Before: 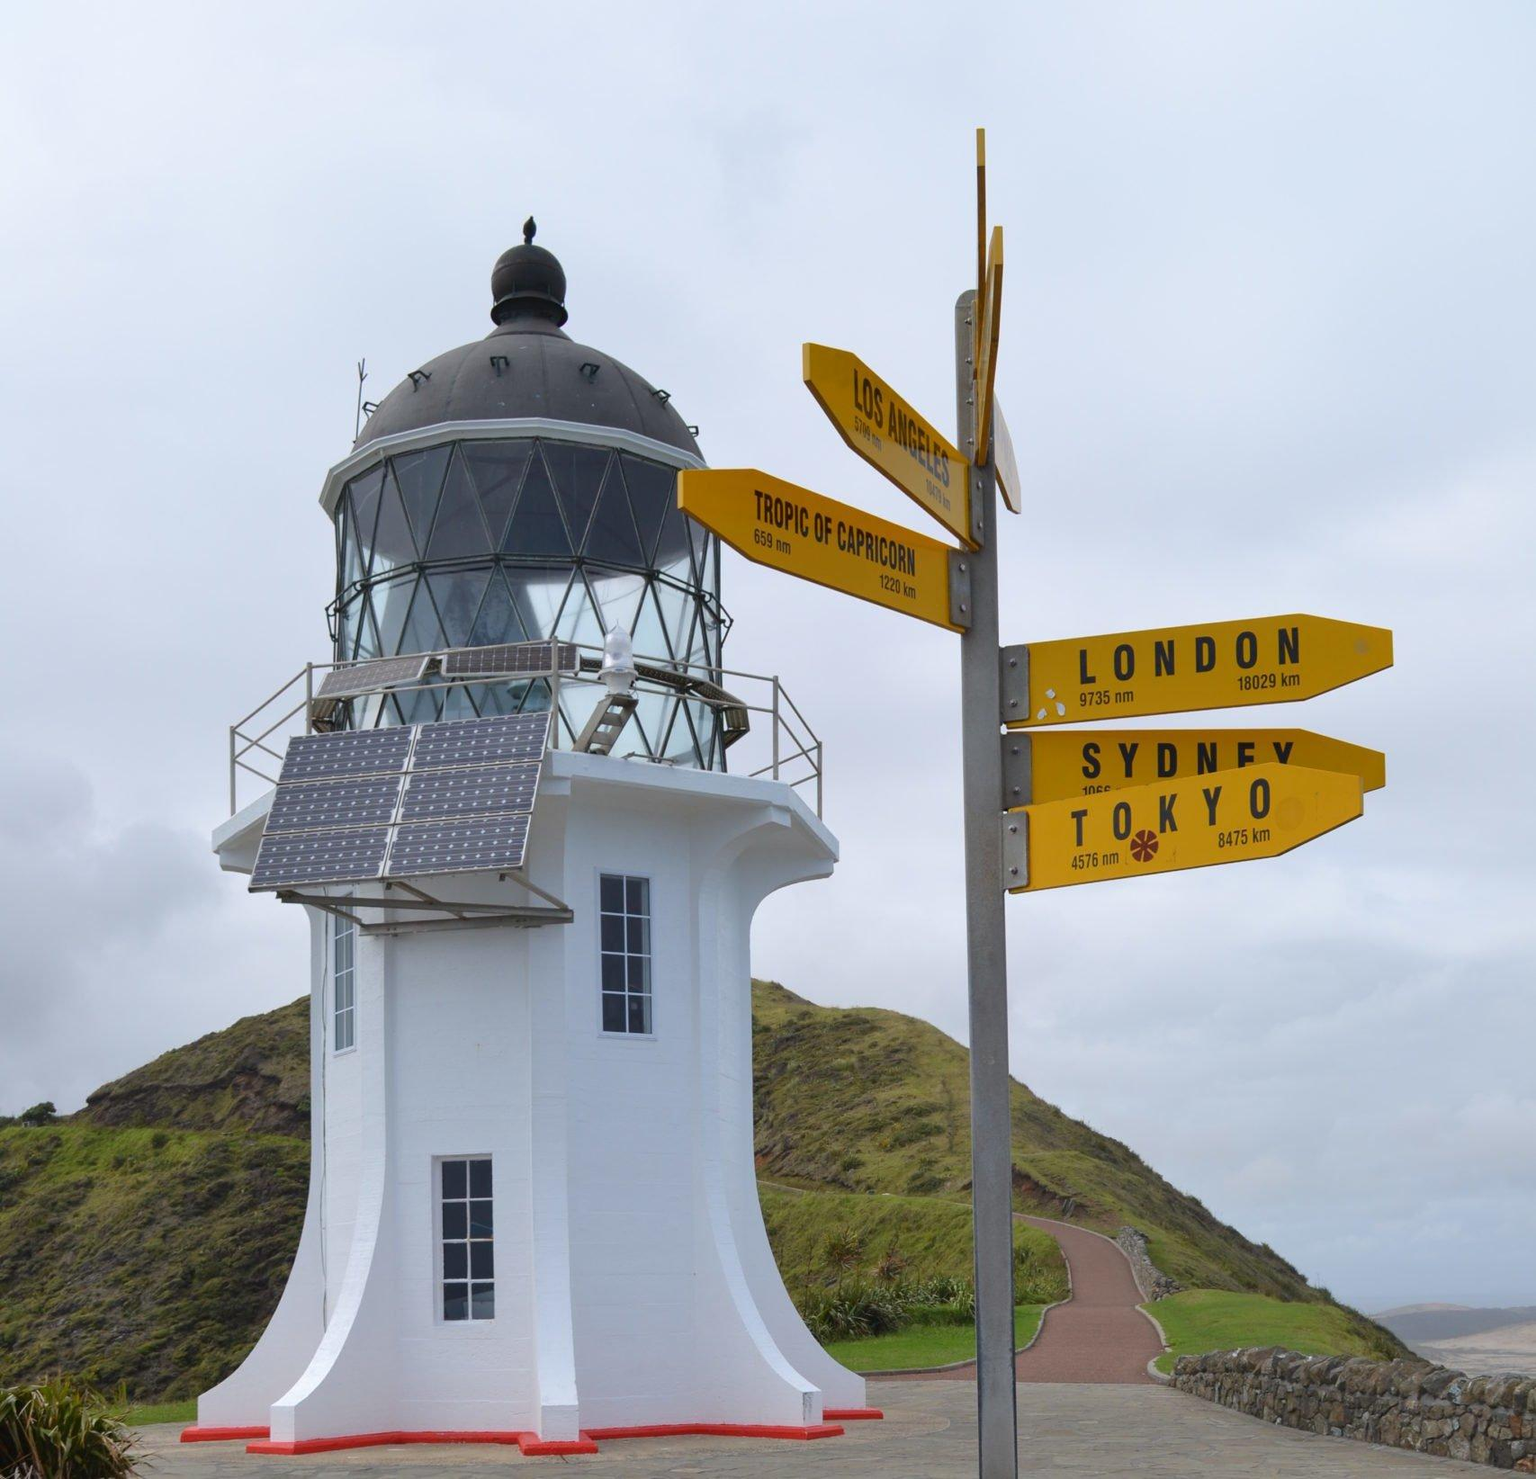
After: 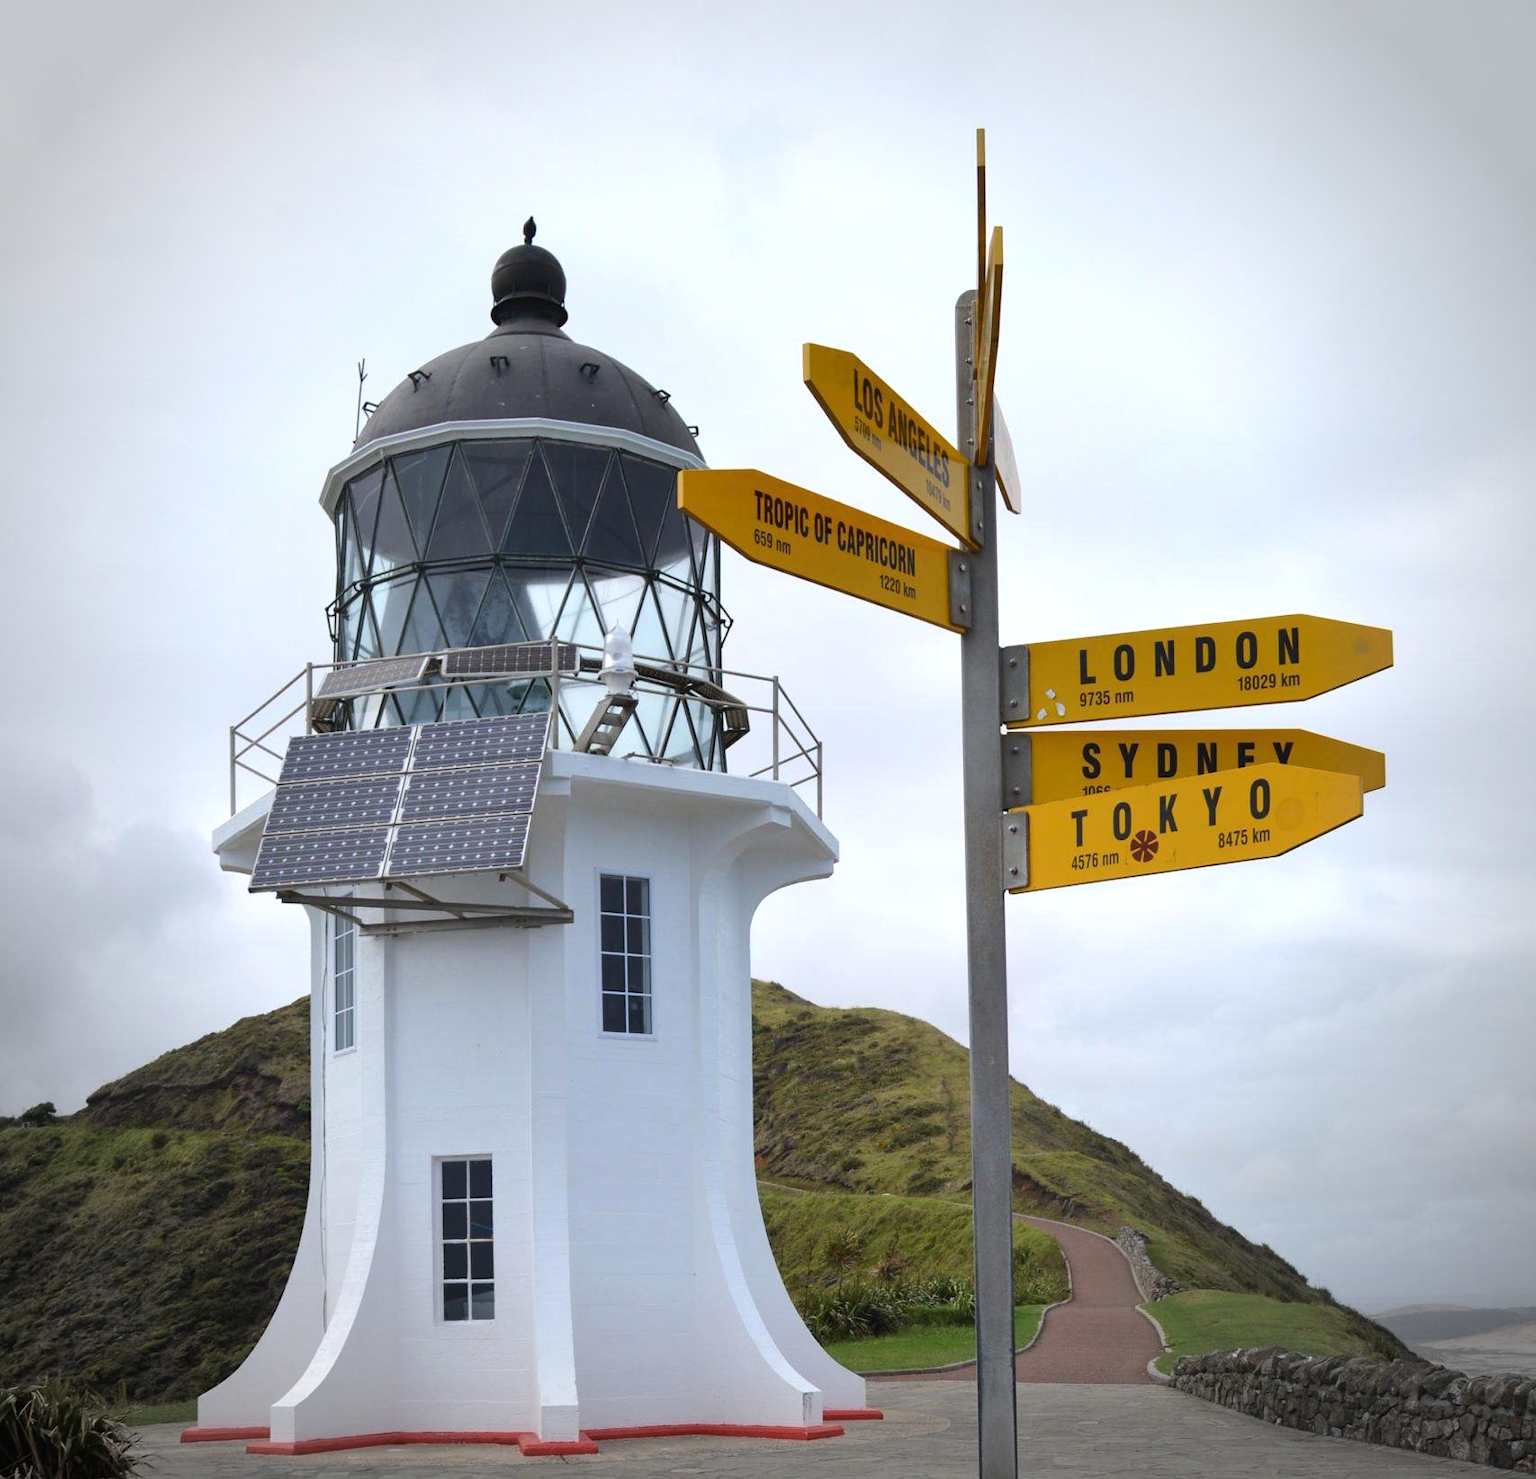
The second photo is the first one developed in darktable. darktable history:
vignetting: fall-off start 71.74%
tone equalizer: -8 EV -0.417 EV, -7 EV -0.389 EV, -6 EV -0.333 EV, -5 EV -0.222 EV, -3 EV 0.222 EV, -2 EV 0.333 EV, -1 EV 0.389 EV, +0 EV 0.417 EV, edges refinement/feathering 500, mask exposure compensation -1.57 EV, preserve details no
